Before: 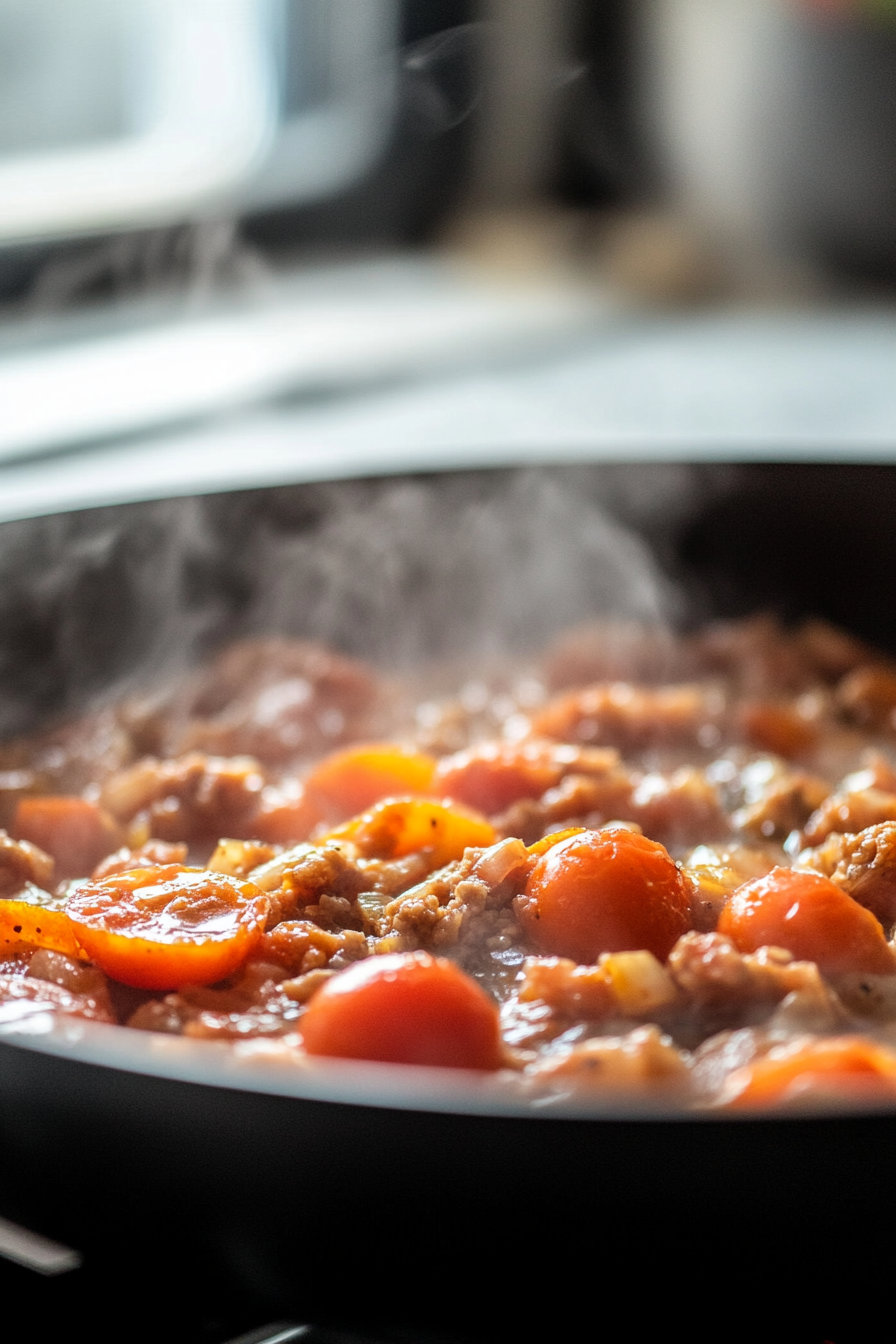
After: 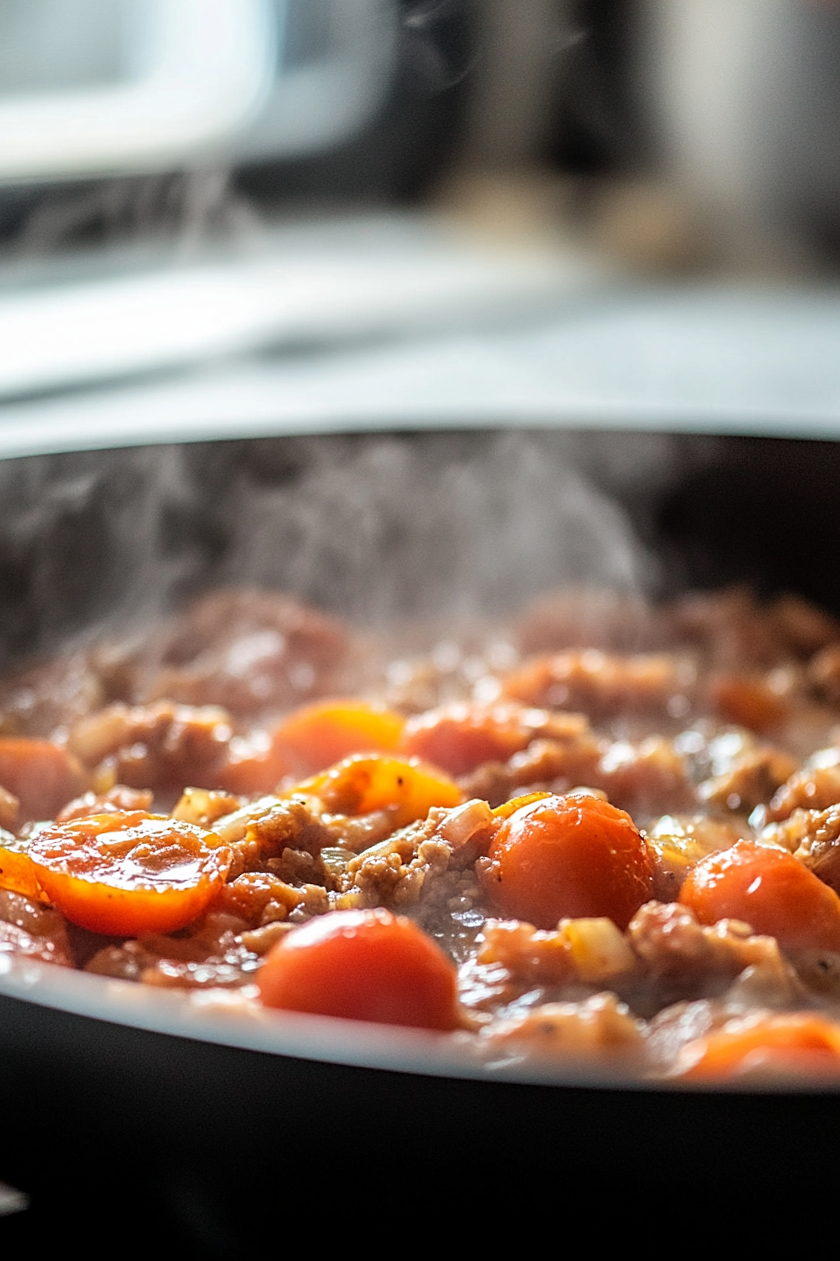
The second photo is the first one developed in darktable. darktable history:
sharpen: on, module defaults
crop and rotate: angle -2.54°
